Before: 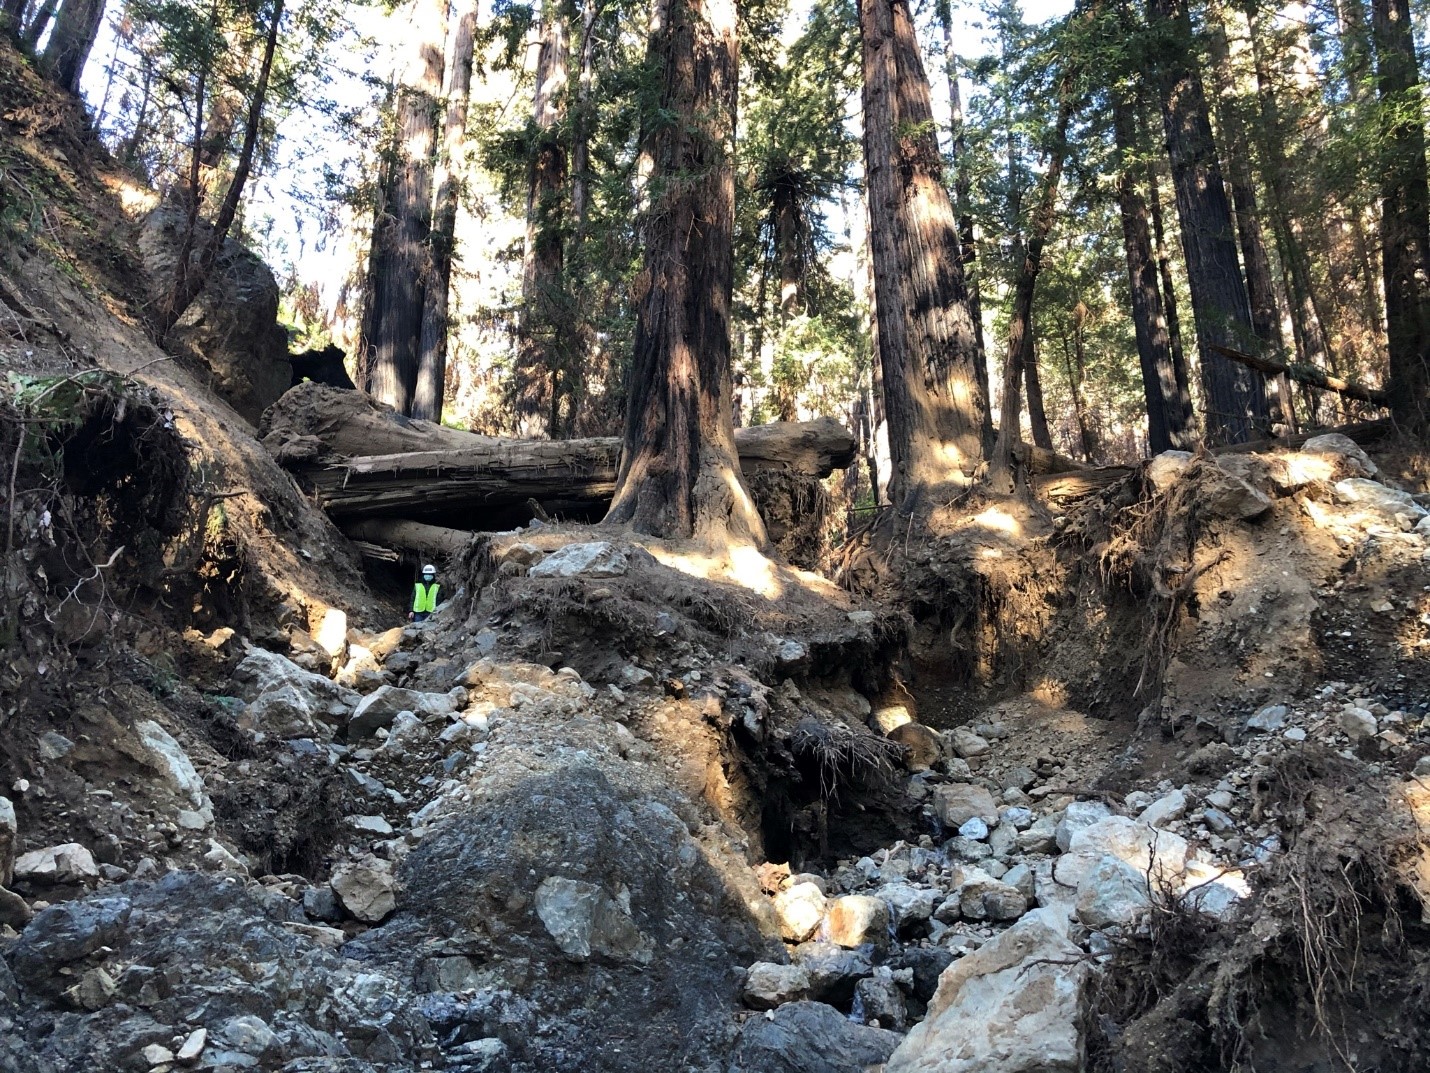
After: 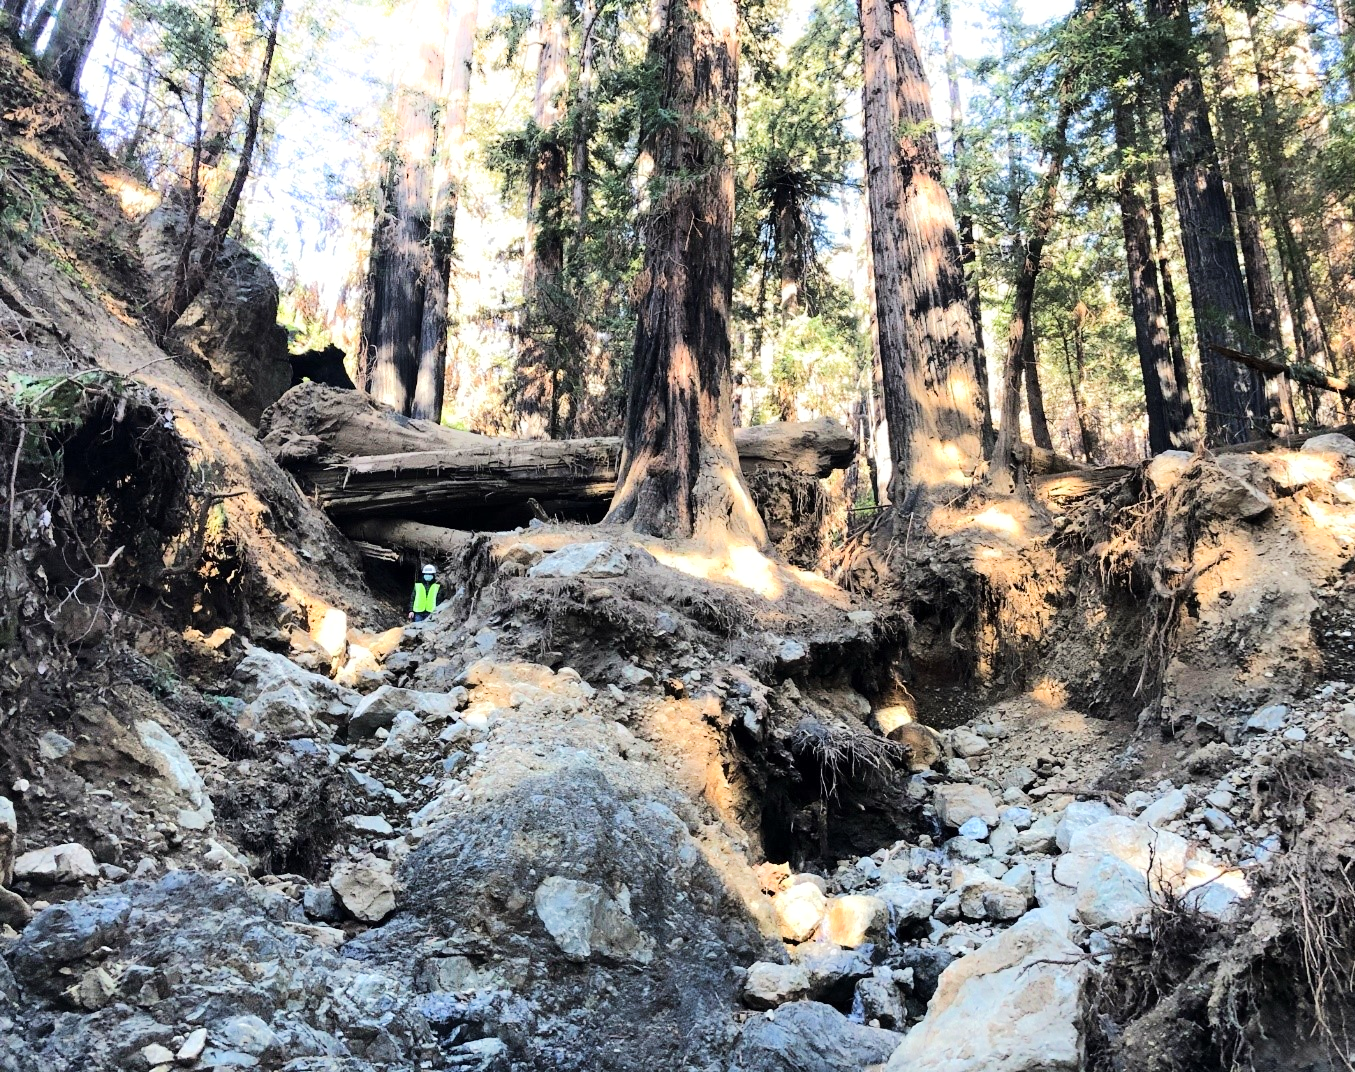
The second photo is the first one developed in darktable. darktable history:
tone equalizer: -7 EV 0.149 EV, -6 EV 0.631 EV, -5 EV 1.16 EV, -4 EV 1.32 EV, -3 EV 1.18 EV, -2 EV 0.6 EV, -1 EV 0.146 EV, edges refinement/feathering 500, mask exposure compensation -1.57 EV, preserve details no
crop and rotate: left 0%, right 5.197%
shadows and highlights: shadows -21.13, highlights 99.41, soften with gaussian
